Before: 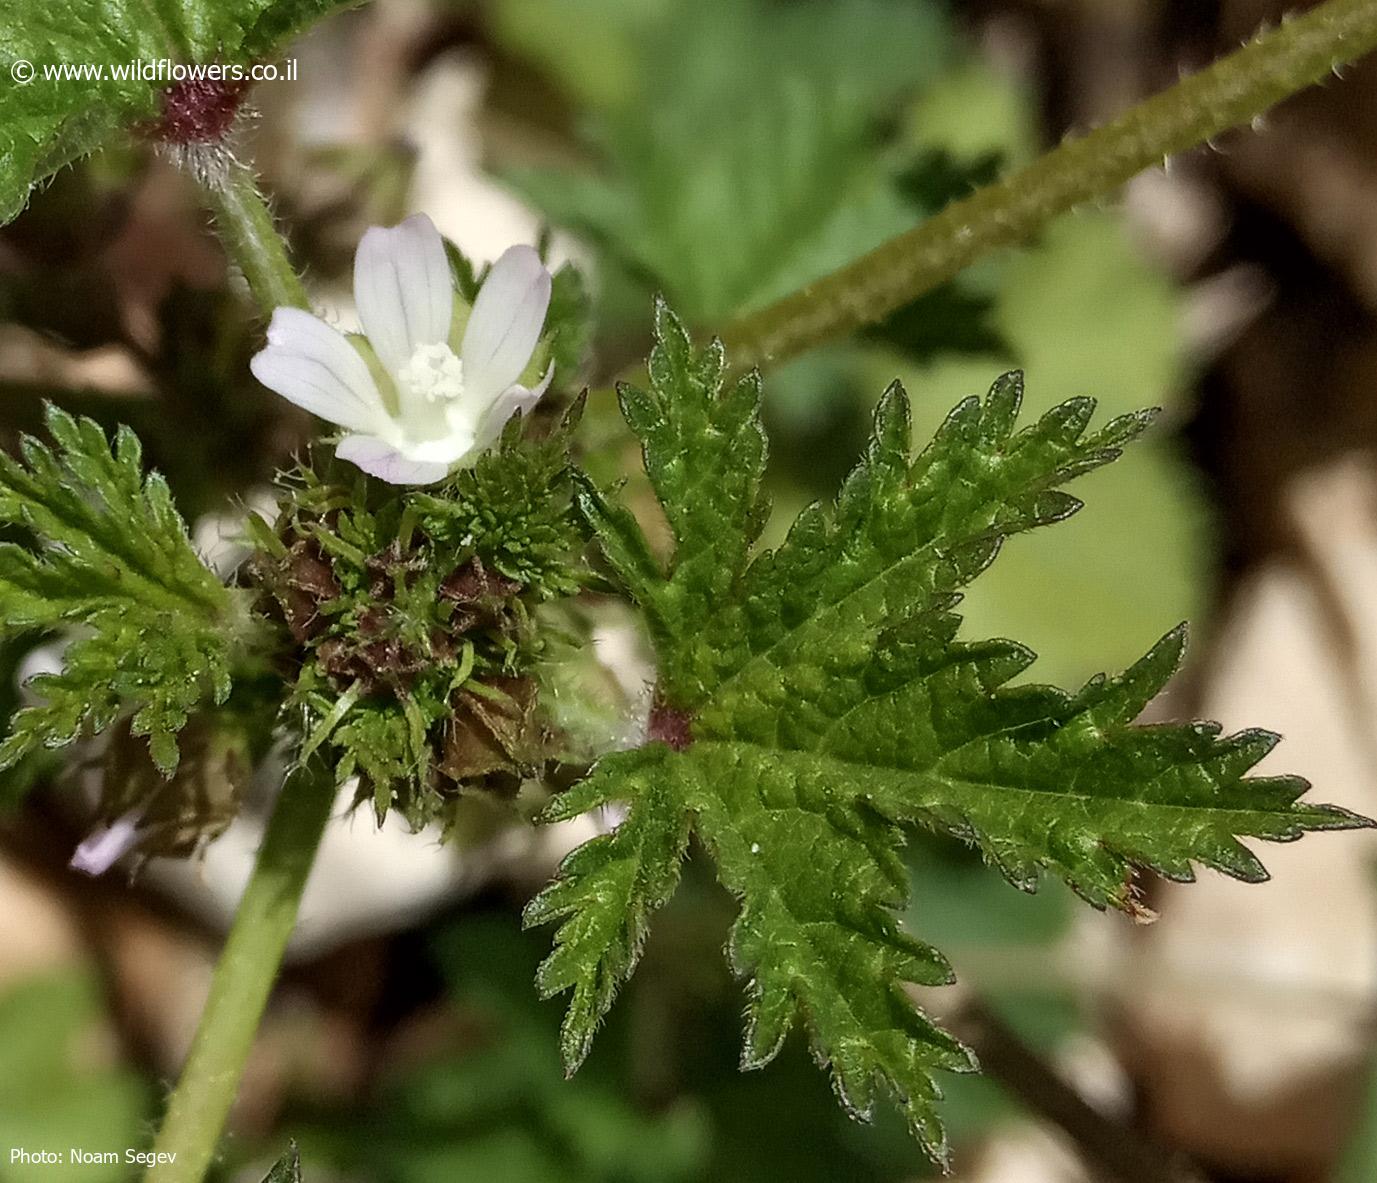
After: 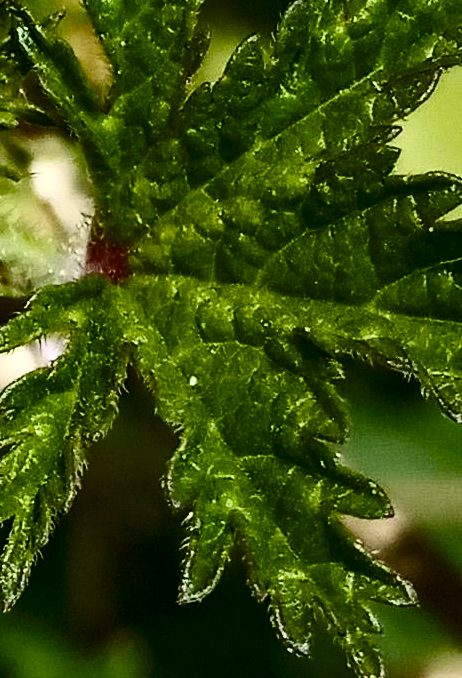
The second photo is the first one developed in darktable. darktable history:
contrast brightness saturation: contrast 0.284
color balance rgb: perceptual saturation grading › global saturation 35.186%, perceptual saturation grading › highlights -29.955%, perceptual saturation grading › shadows 34.888%, global vibrance 20%
tone equalizer: -8 EV -0.392 EV, -7 EV -0.376 EV, -6 EV -0.341 EV, -5 EV -0.229 EV, -3 EV 0.195 EV, -2 EV 0.312 EV, -1 EV 0.397 EV, +0 EV 0.416 EV, edges refinement/feathering 500, mask exposure compensation -1.57 EV, preserve details no
crop: left 40.842%, top 39.52%, right 25.543%, bottom 3.108%
